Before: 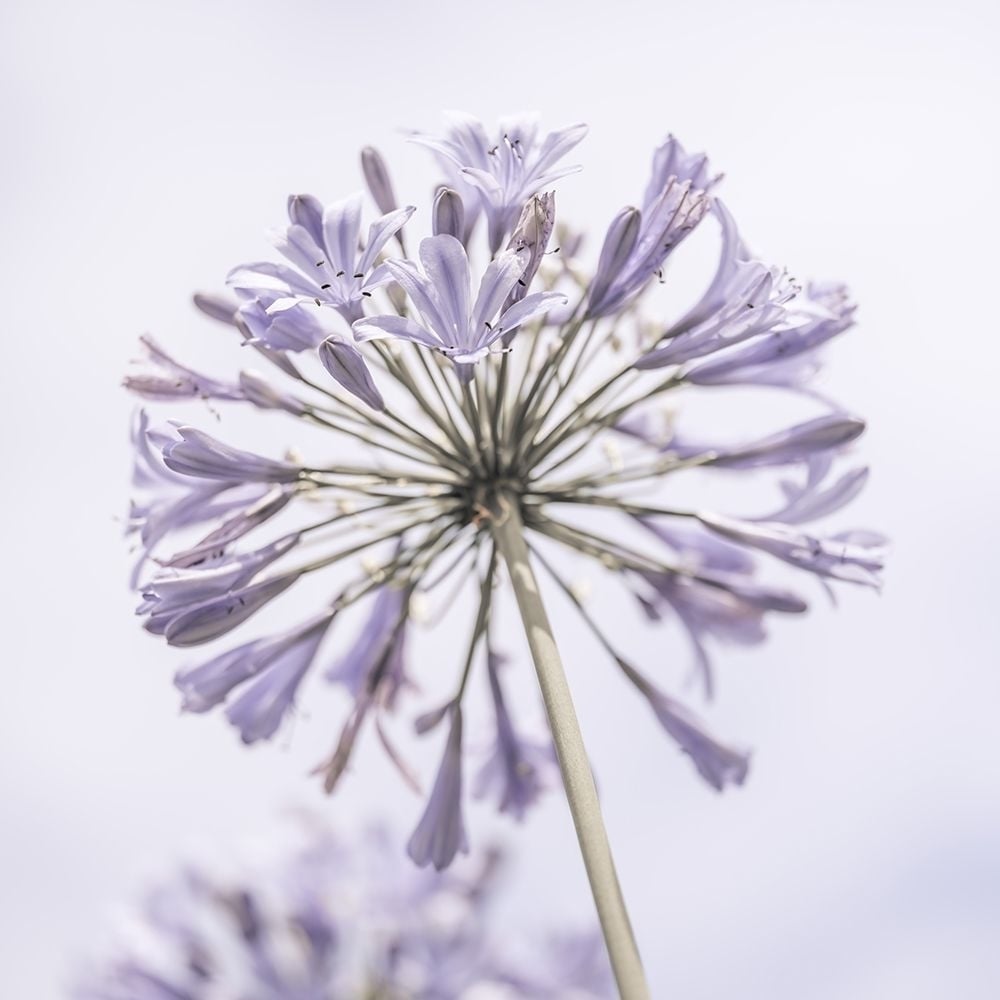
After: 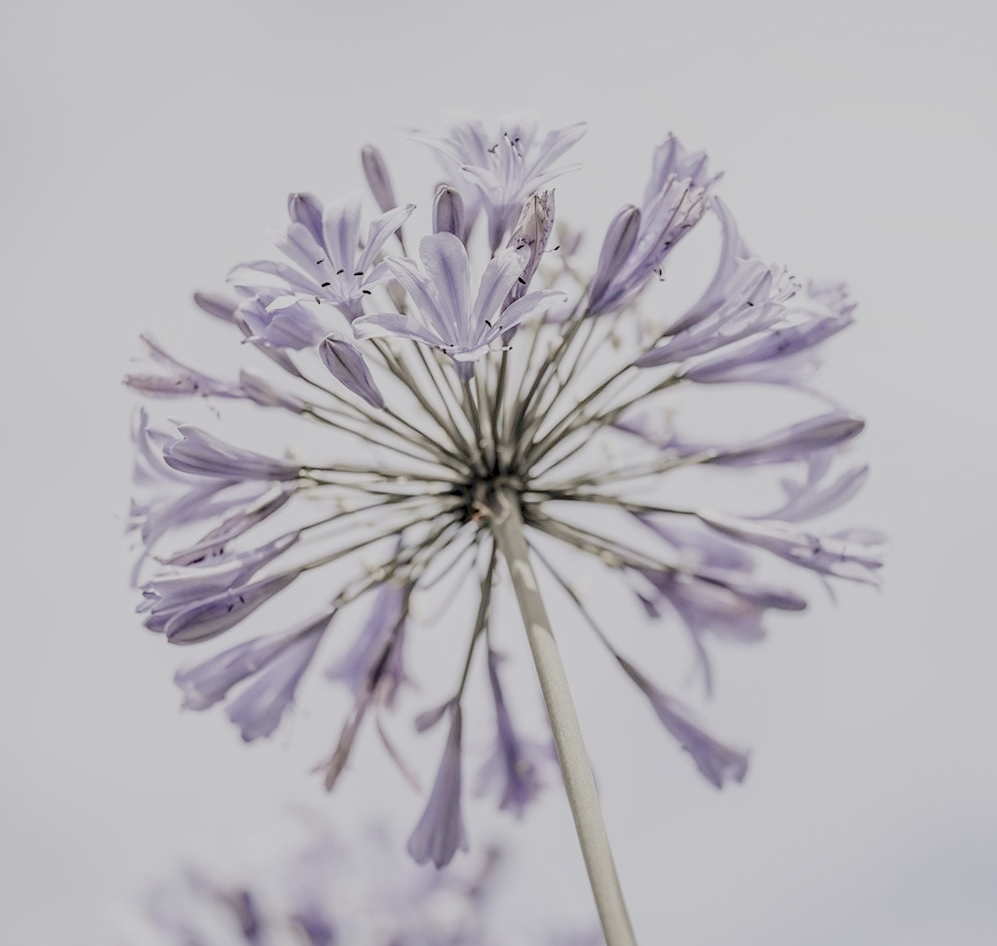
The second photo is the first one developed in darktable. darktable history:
tone equalizer: on, module defaults
crop: top 0.274%, right 0.263%, bottom 5.084%
filmic rgb: black relative exposure -6.1 EV, white relative exposure 6.98 EV, hardness 2.25, preserve chrominance no, color science v4 (2020), contrast in shadows soft
local contrast: on, module defaults
